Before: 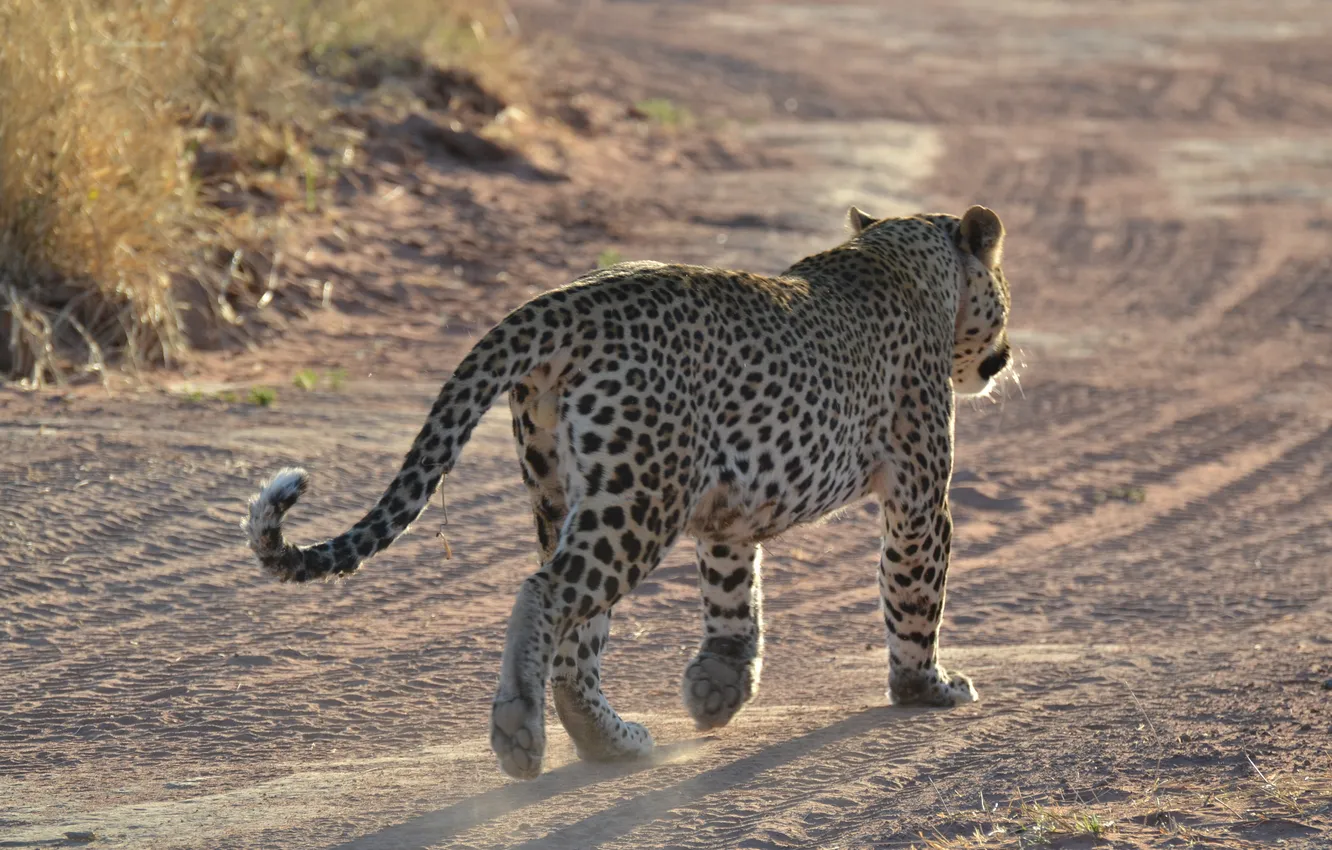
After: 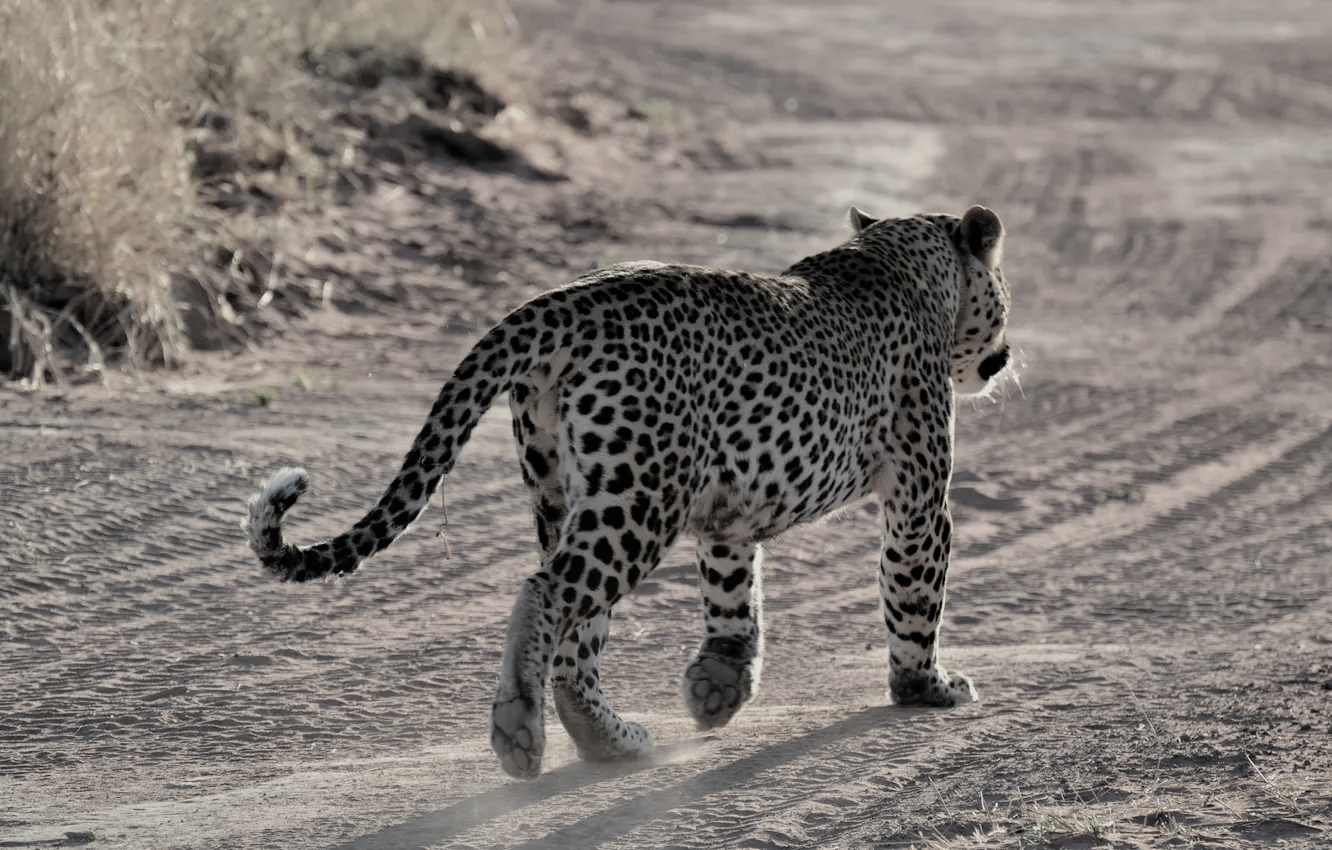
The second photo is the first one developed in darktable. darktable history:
filmic rgb: black relative exposure -5.08 EV, white relative exposure 3.96 EV, hardness 2.9, contrast 1.203, highlights saturation mix -30.86%, color science v4 (2020)
